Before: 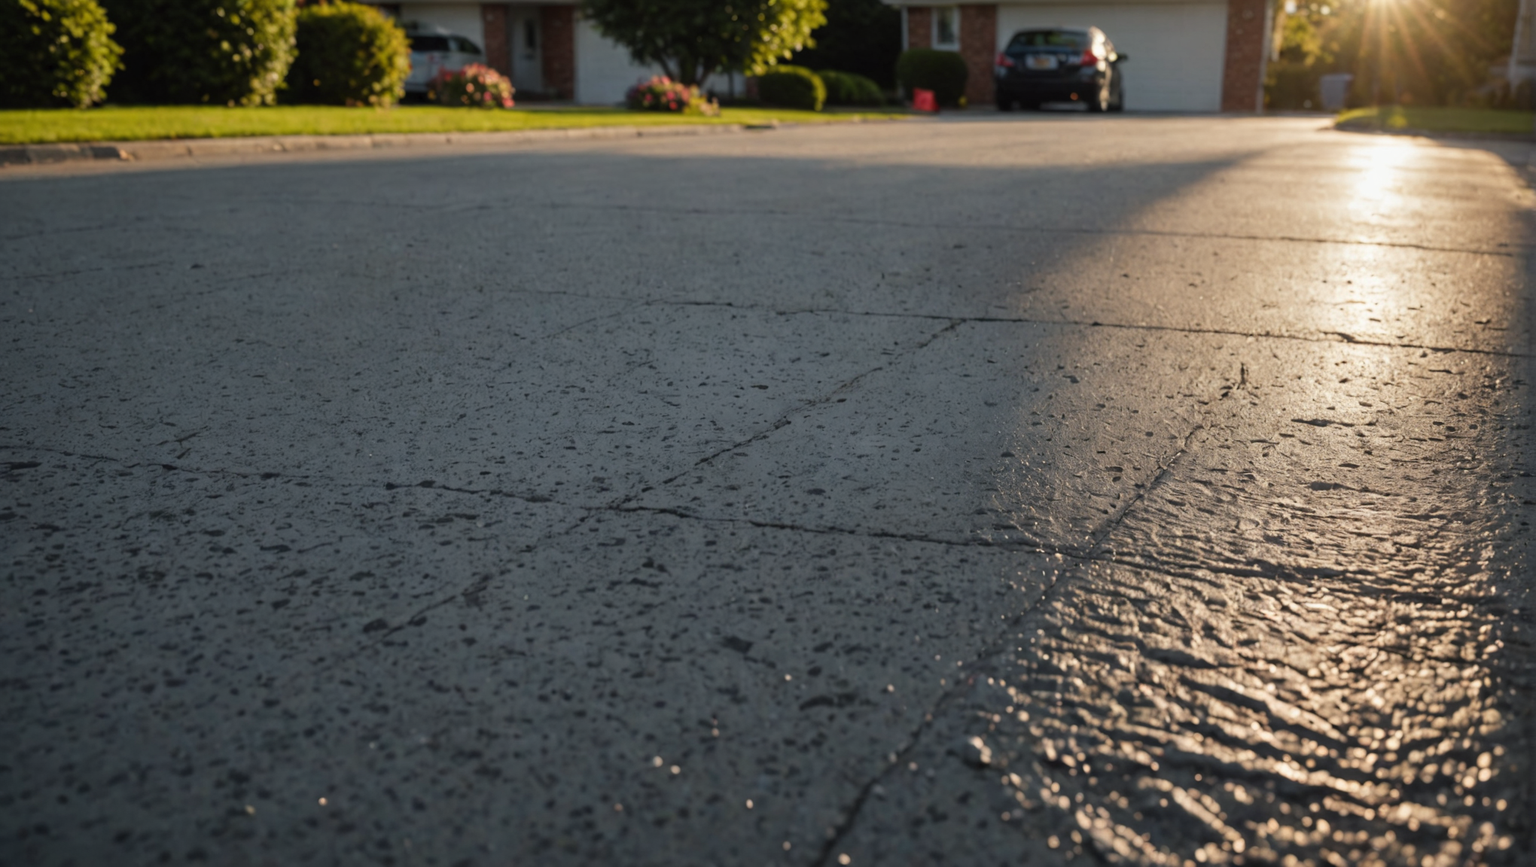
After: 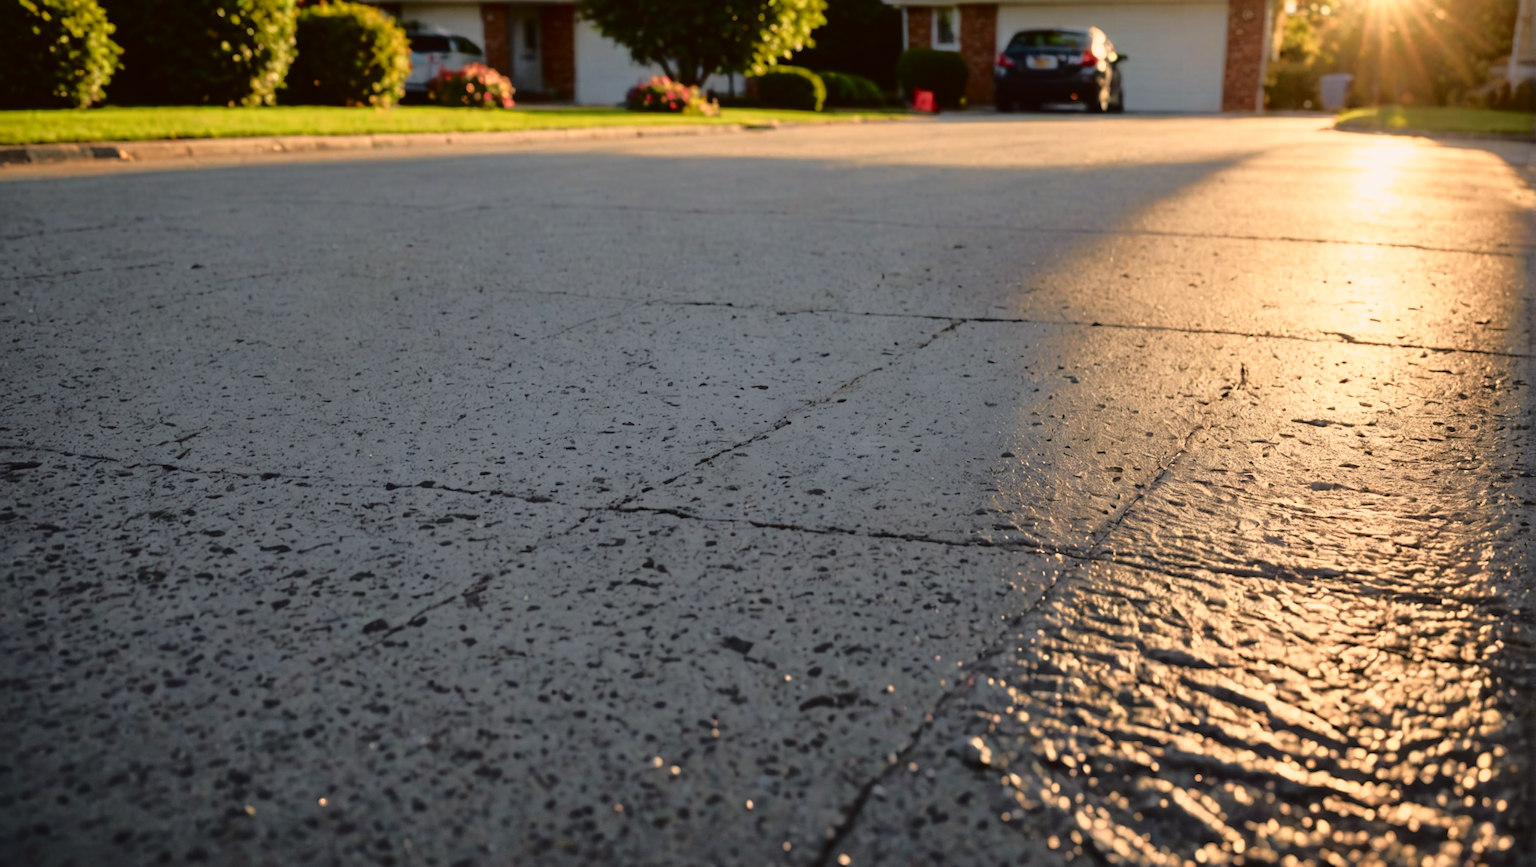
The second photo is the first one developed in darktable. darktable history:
tone curve: curves: ch0 [(0, 0.015) (0.091, 0.055) (0.184, 0.159) (0.304, 0.382) (0.492, 0.579) (0.628, 0.755) (0.832, 0.932) (0.984, 0.963)]; ch1 [(0, 0) (0.34, 0.235) (0.493, 0.5) (0.547, 0.586) (0.764, 0.815) (1, 1)]; ch2 [(0, 0) (0.44, 0.458) (0.476, 0.477) (0.542, 0.594) (0.674, 0.724) (1, 1)], color space Lab, independent channels, preserve colors none
